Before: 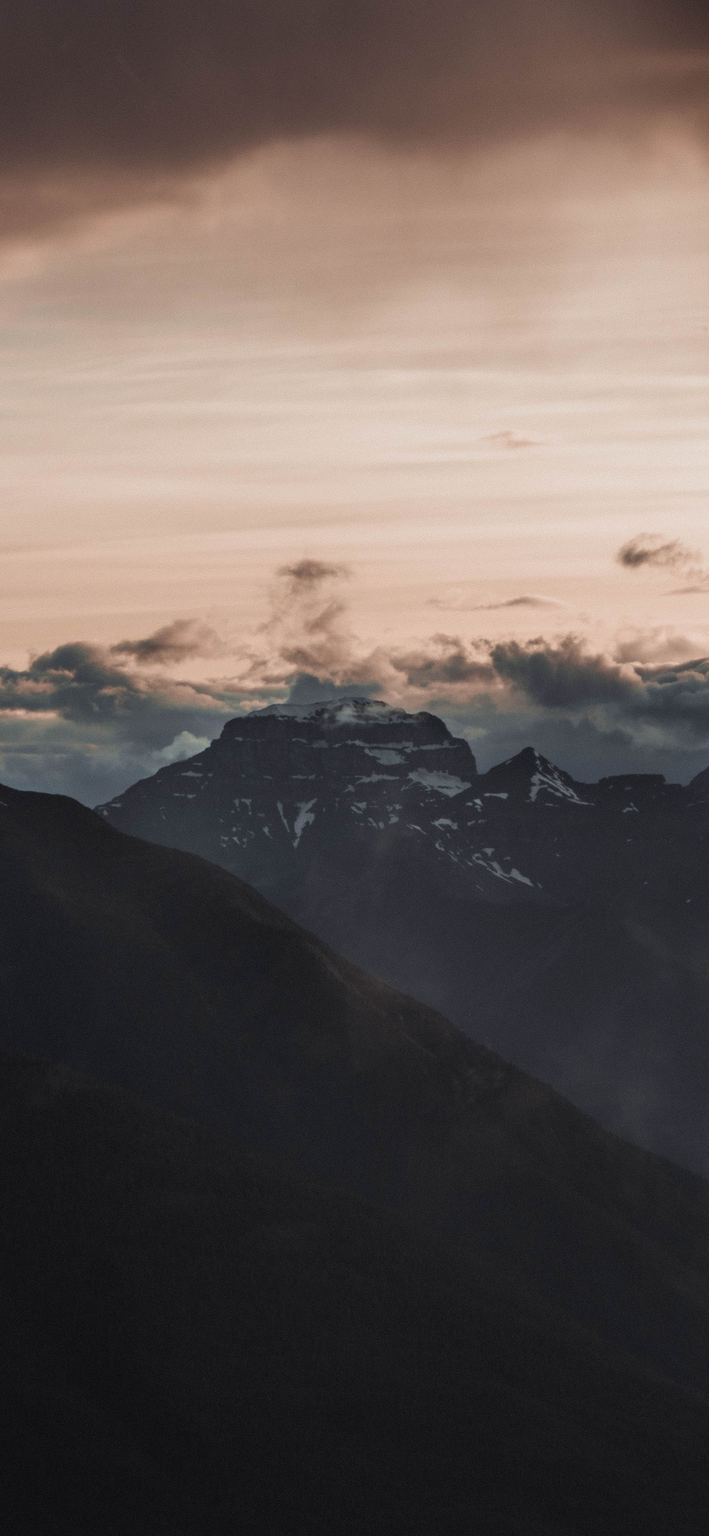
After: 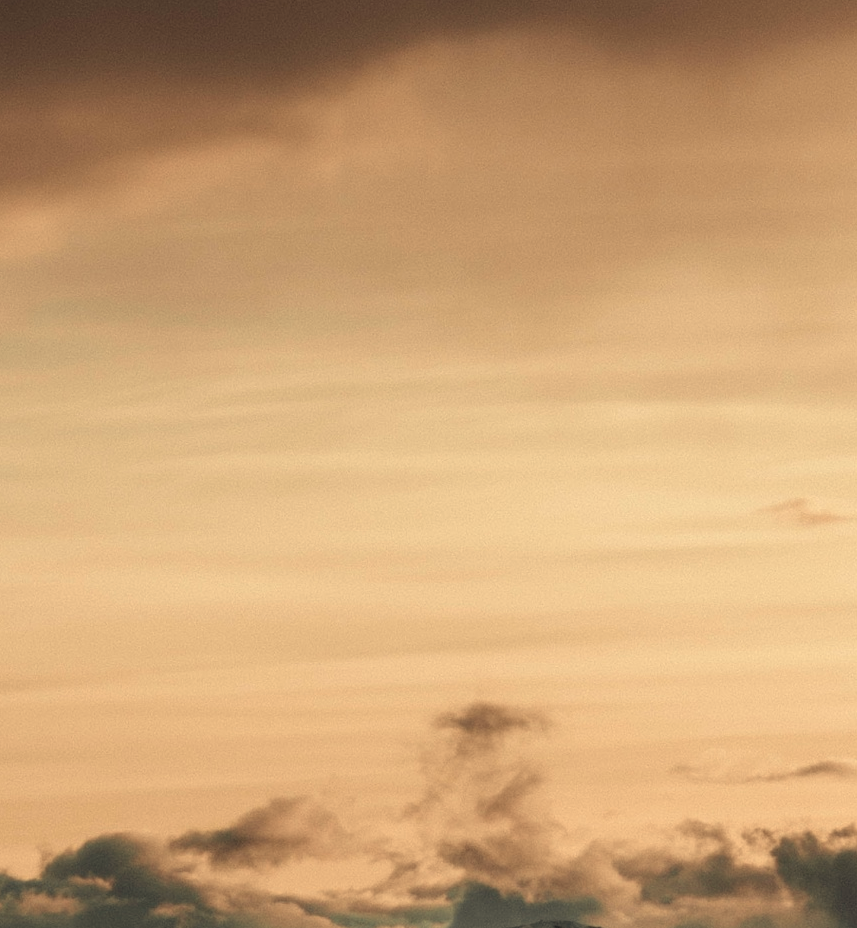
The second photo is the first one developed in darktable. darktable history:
crop: left 0.579%, top 7.627%, right 23.167%, bottom 54.275%
white balance: red 1.08, blue 0.791
